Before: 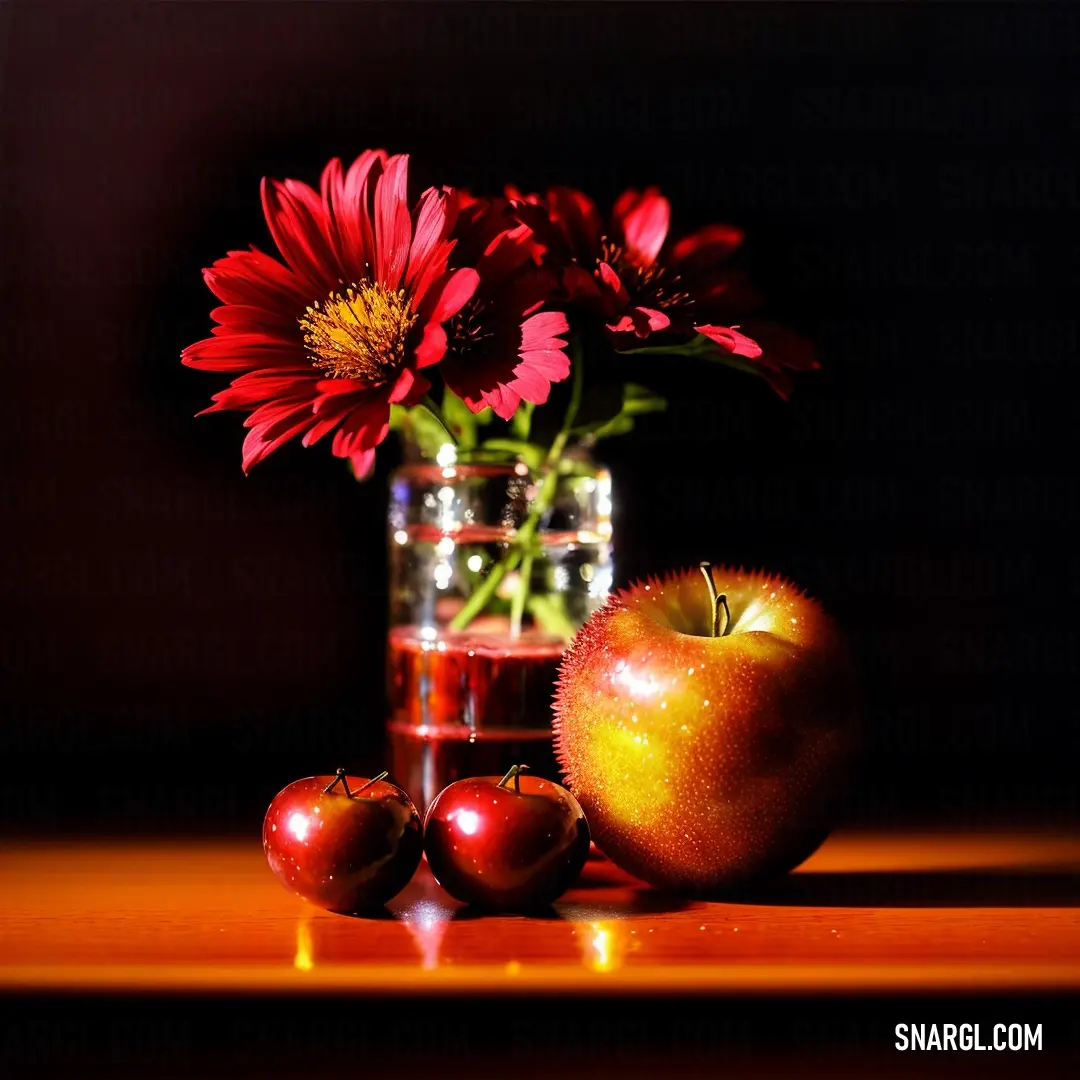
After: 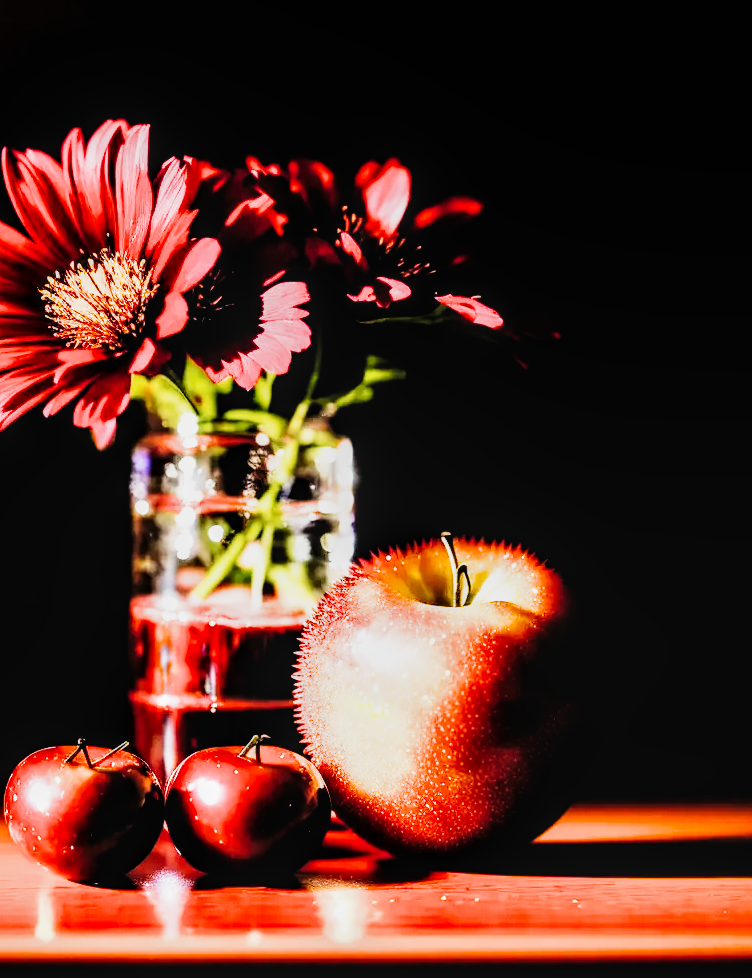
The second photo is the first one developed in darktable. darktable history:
filmic rgb: black relative exposure -5.03 EV, white relative exposure 3.53 EV, threshold 5.99 EV, hardness 3.17, contrast 1.397, highlights saturation mix -49.51%, iterations of high-quality reconstruction 0, enable highlight reconstruction true
exposure: black level correction 0, exposure 1.1 EV, compensate highlight preservation false
crop and rotate: left 24.054%, top 2.794%, right 6.27%, bottom 6.583%
color correction: highlights b* -0.01
local contrast: detail 130%
tone curve: curves: ch0 [(0, 0) (0.042, 0.023) (0.157, 0.114) (0.302, 0.308) (0.44, 0.507) (0.607, 0.705) (0.824, 0.882) (1, 0.965)]; ch1 [(0, 0) (0.339, 0.334) (0.445, 0.419) (0.476, 0.454) (0.503, 0.501) (0.517, 0.513) (0.551, 0.567) (0.622, 0.662) (0.706, 0.741) (1, 1)]; ch2 [(0, 0) (0.327, 0.318) (0.417, 0.426) (0.46, 0.453) (0.502, 0.5) (0.514, 0.524) (0.547, 0.572) (0.615, 0.656) (0.717, 0.778) (1, 1)], preserve colors none
